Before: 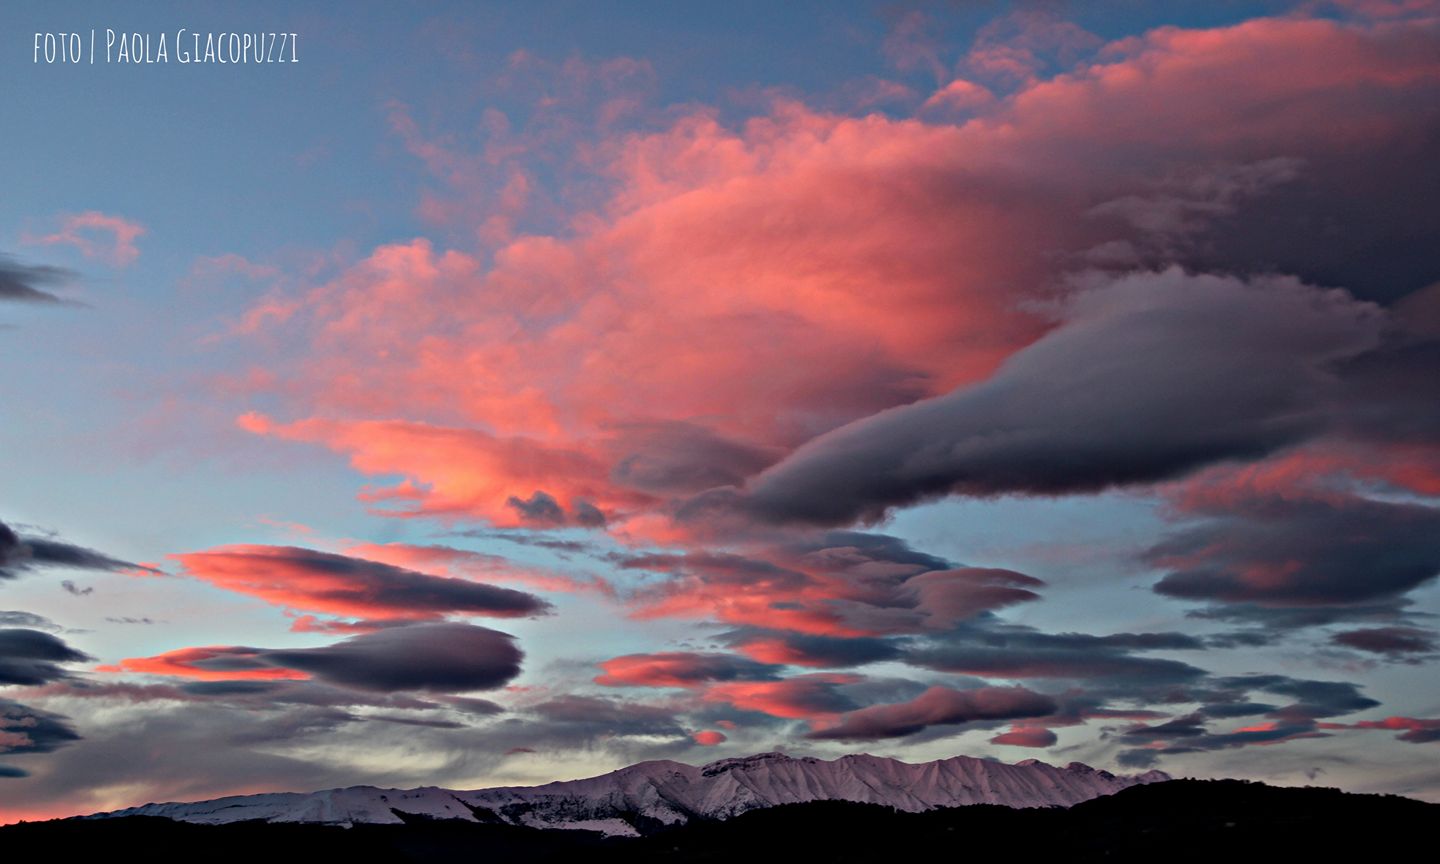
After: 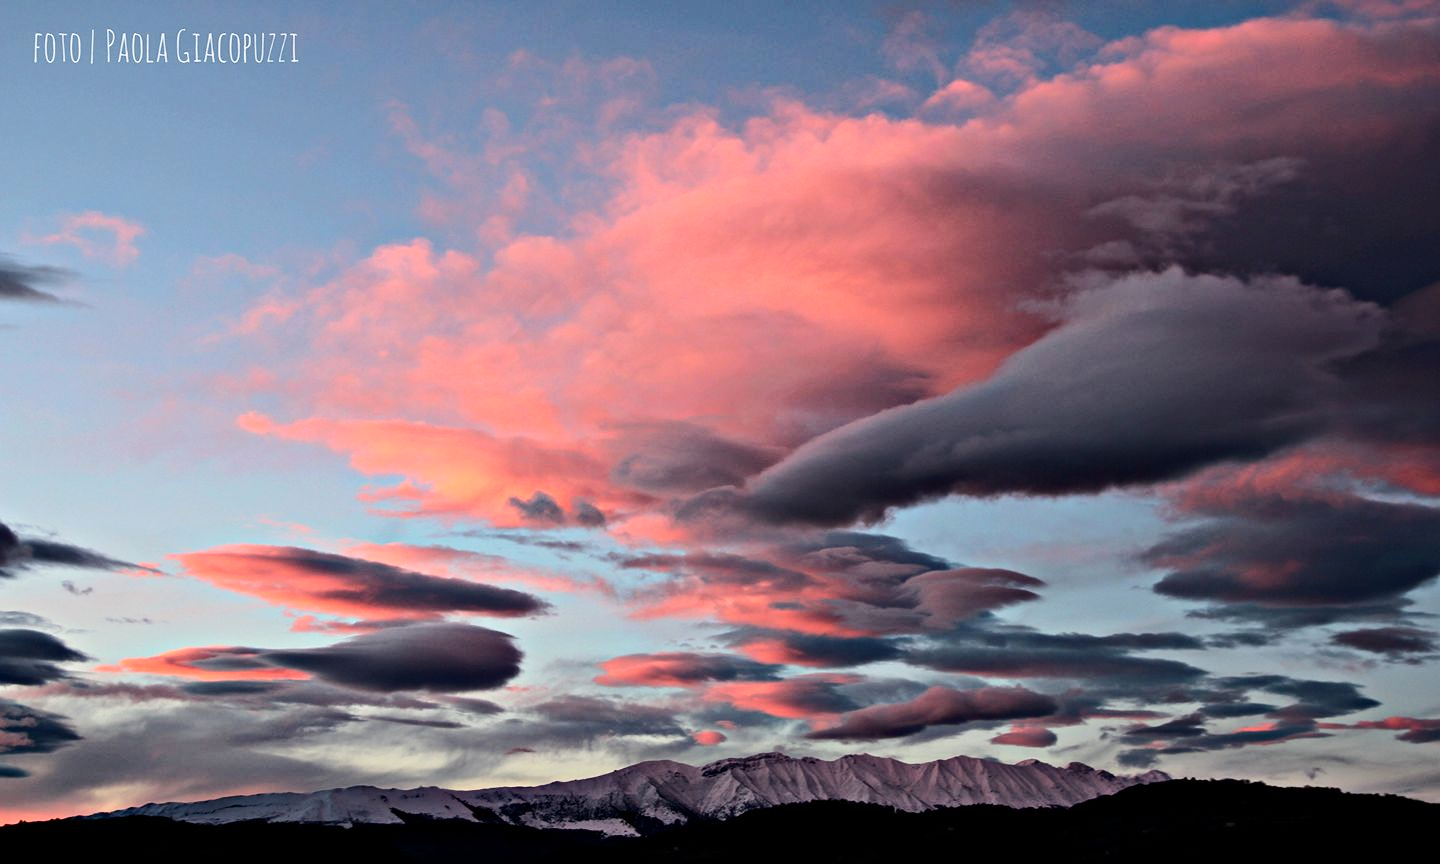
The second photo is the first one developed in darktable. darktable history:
tone curve: curves: ch0 [(0, 0) (0.003, 0.002) (0.011, 0.009) (0.025, 0.019) (0.044, 0.031) (0.069, 0.04) (0.1, 0.059) (0.136, 0.092) (0.177, 0.134) (0.224, 0.192) (0.277, 0.262) (0.335, 0.348) (0.399, 0.446) (0.468, 0.554) (0.543, 0.646) (0.623, 0.731) (0.709, 0.807) (0.801, 0.867) (0.898, 0.931) (1, 1)], color space Lab, independent channels, preserve colors none
